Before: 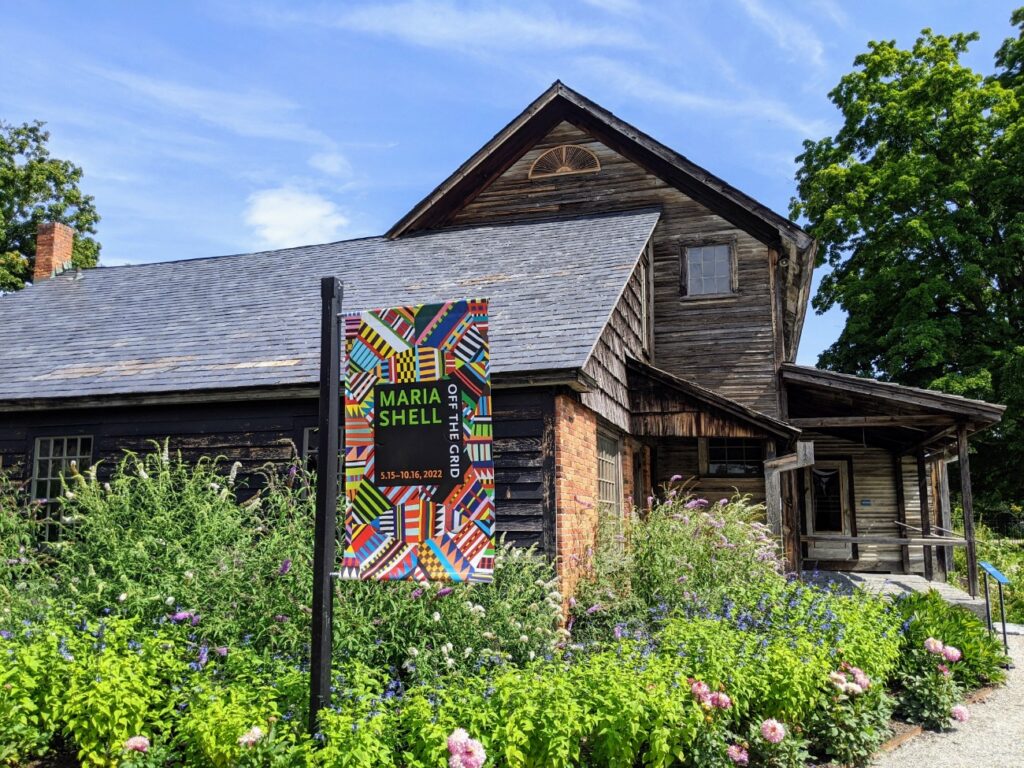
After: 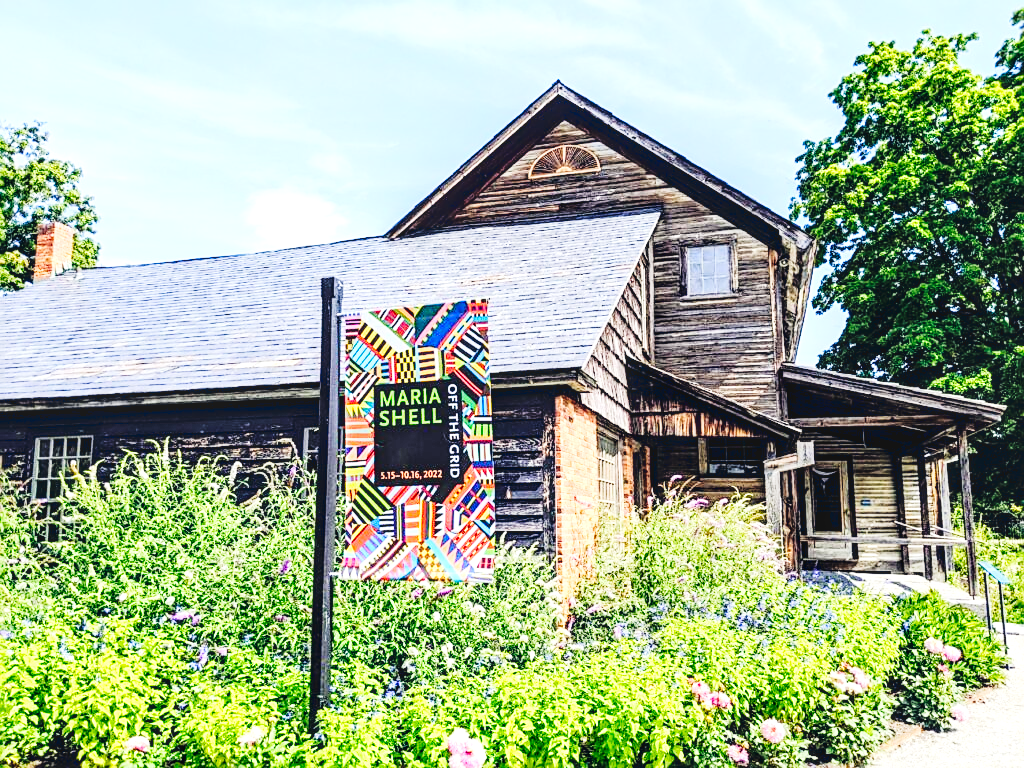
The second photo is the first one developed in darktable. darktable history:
local contrast: on, module defaults
tone curve: curves: ch0 [(0, 0.021) (0.049, 0.044) (0.152, 0.14) (0.328, 0.377) (0.473, 0.543) (0.641, 0.705) (0.85, 0.894) (1, 0.969)]; ch1 [(0, 0) (0.302, 0.331) (0.427, 0.433) (0.472, 0.47) (0.502, 0.503) (0.527, 0.521) (0.564, 0.58) (0.614, 0.626) (0.677, 0.701) (0.859, 0.885) (1, 1)]; ch2 [(0, 0) (0.33, 0.301) (0.447, 0.44) (0.487, 0.496) (0.502, 0.516) (0.535, 0.563) (0.565, 0.593) (0.618, 0.628) (1, 1)], color space Lab, linked channels, preserve colors none
exposure: black level correction 0.001, exposure 1.312 EV, compensate highlight preservation false
color balance rgb: global offset › chroma 0.127%, global offset › hue 254.3°, perceptual saturation grading › global saturation 0.825%, perceptual brilliance grading › highlights 5.755%, perceptual brilliance grading › shadows -9.36%, global vibrance 16.686%, saturation formula JzAzBz (2021)
sharpen: on, module defaults
base curve: curves: ch0 [(0, 0) (0.036, 0.025) (0.121, 0.166) (0.206, 0.329) (0.605, 0.79) (1, 1)], preserve colors none
